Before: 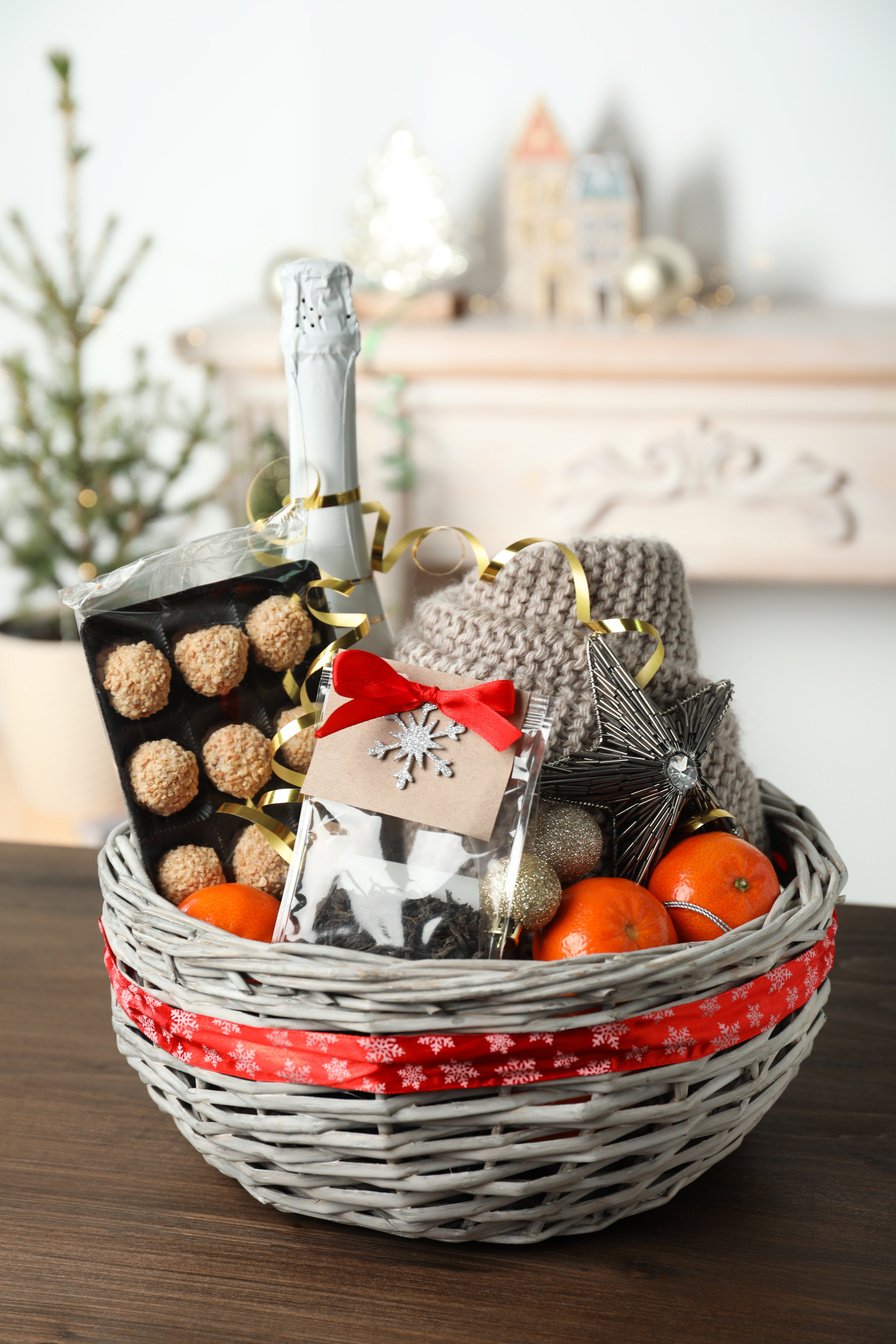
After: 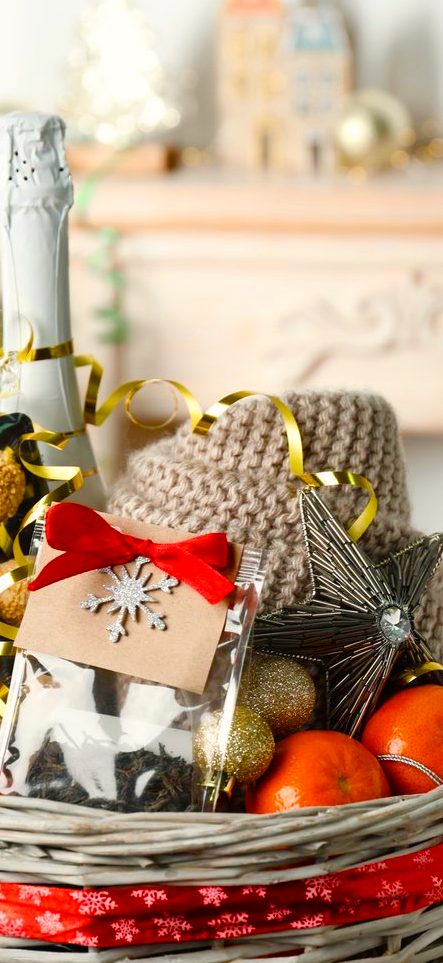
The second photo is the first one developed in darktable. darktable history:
crop: left 32.126%, top 10.975%, right 18.425%, bottom 17.334%
color balance rgb: highlights gain › chroma 1.084%, highlights gain › hue 67.59°, perceptual saturation grading › global saturation 20%, perceptual saturation grading › highlights -25.383%, perceptual saturation grading › shadows 50.155%, global vibrance 59.606%
